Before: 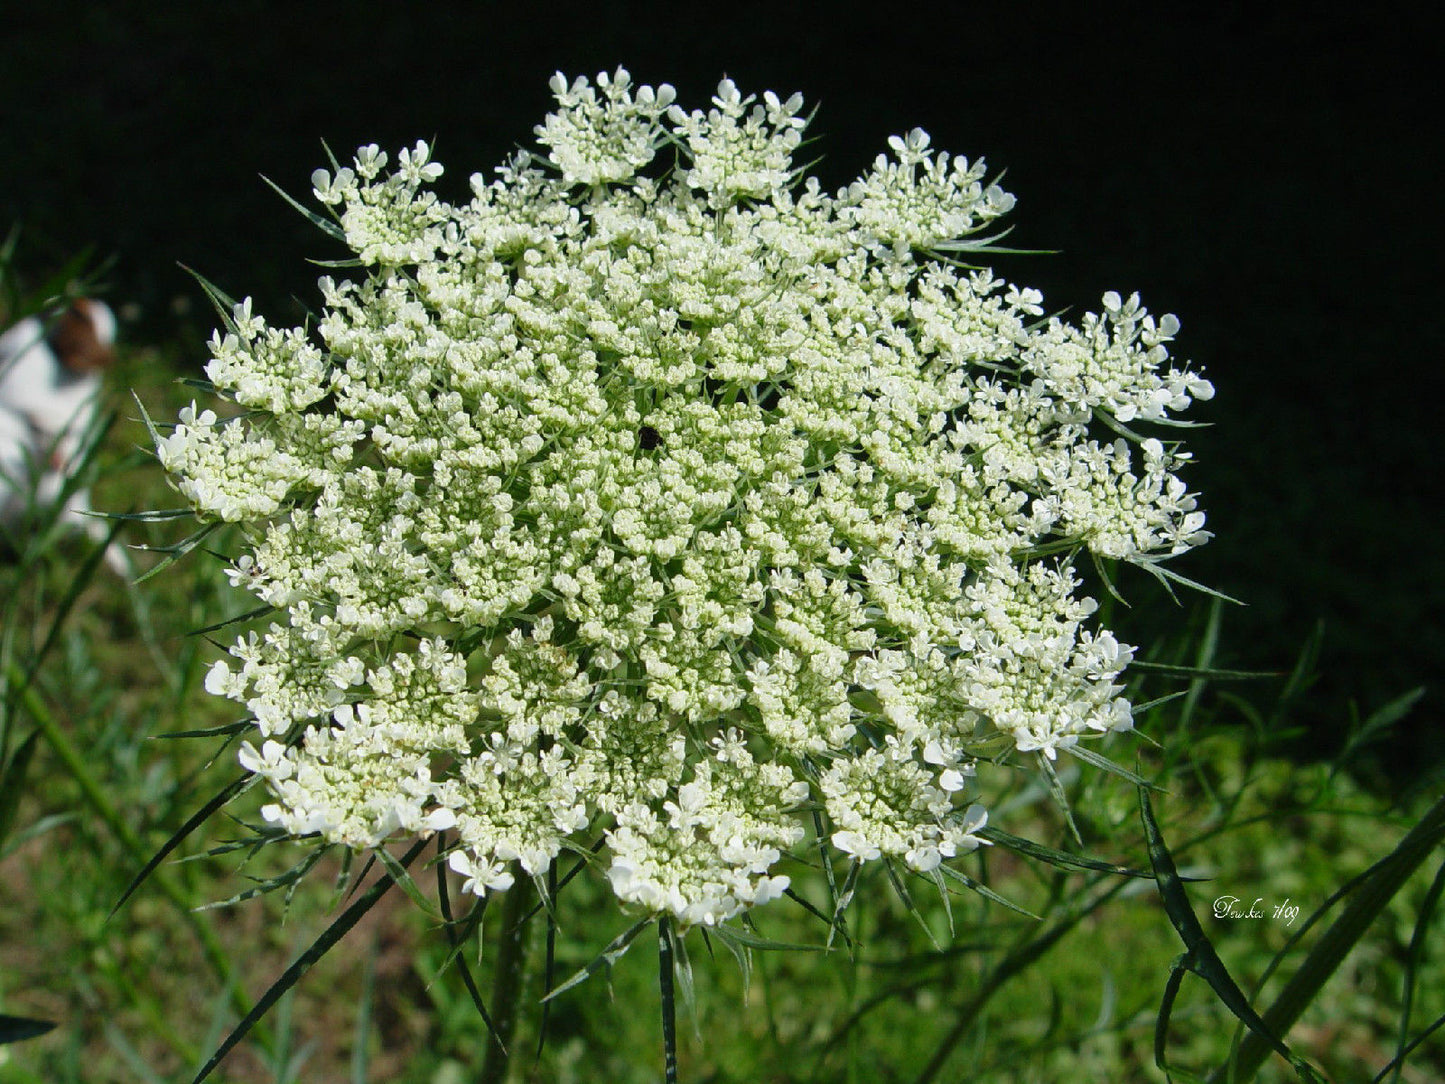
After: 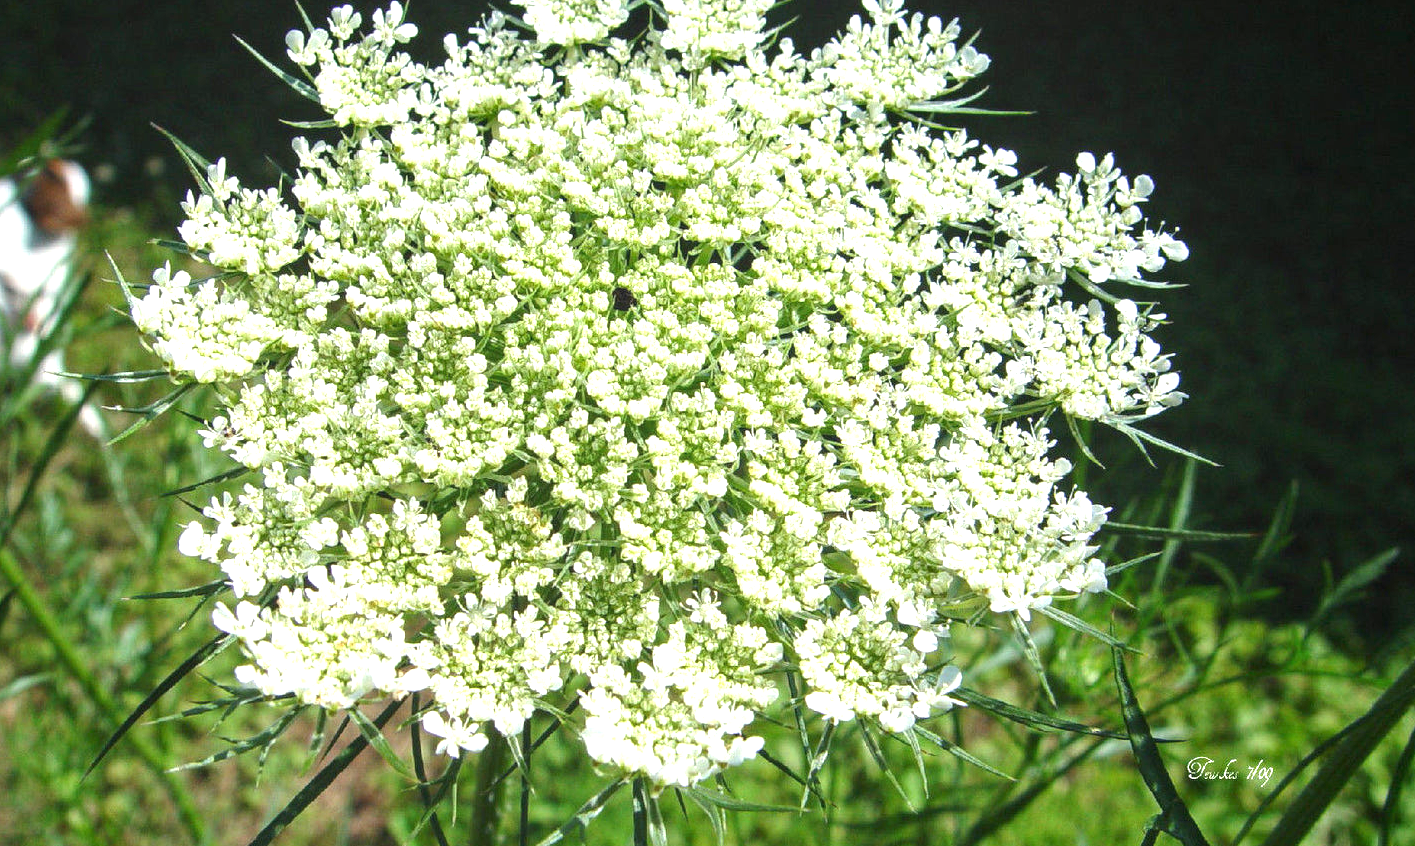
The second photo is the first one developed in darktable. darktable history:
exposure: black level correction 0, exposure 1.2 EV, compensate highlight preservation false
crop and rotate: left 1.801%, top 12.874%, right 0.219%, bottom 9.052%
local contrast: detail 110%
